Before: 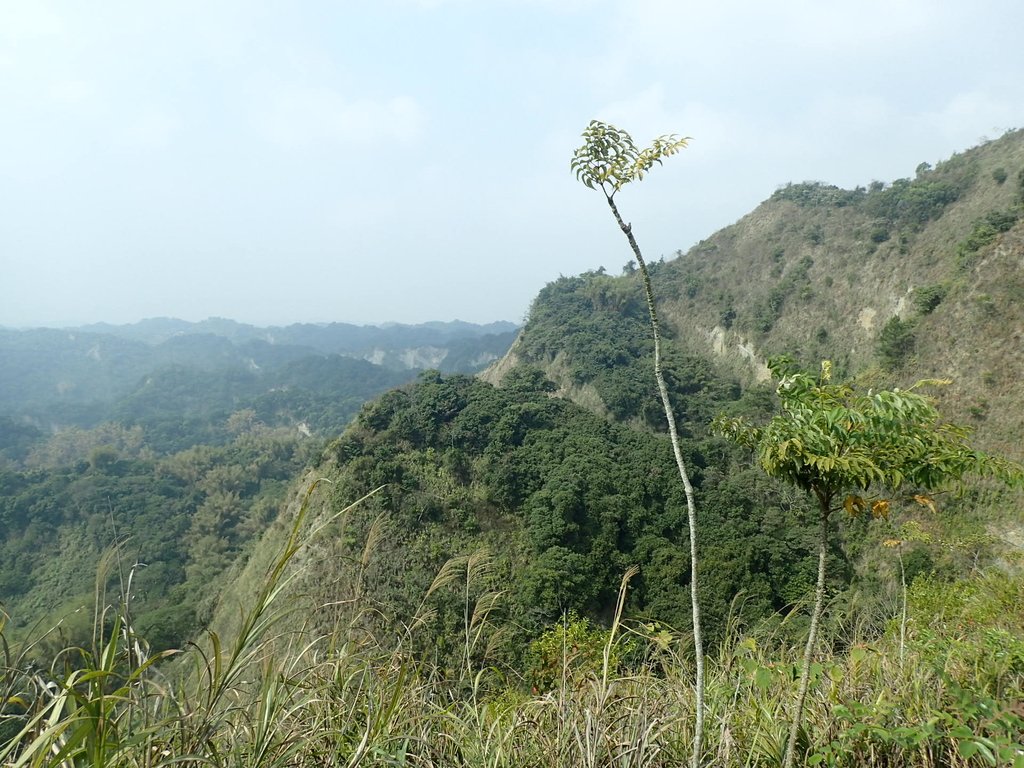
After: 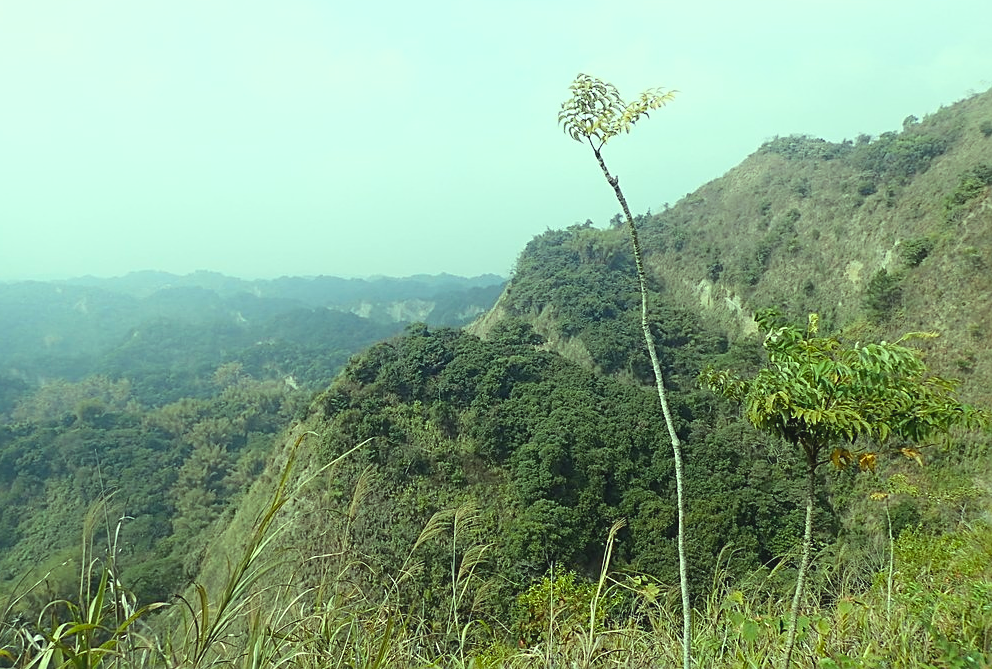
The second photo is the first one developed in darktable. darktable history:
shadows and highlights: shadows -23.02, highlights 45.92, soften with gaussian
crop: left 1.357%, top 6.126%, right 1.756%, bottom 6.645%
color balance rgb: highlights gain › luminance 15.21%, highlights gain › chroma 6.961%, highlights gain › hue 124.55°, global offset › luminance 0.49%, perceptual saturation grading › global saturation 6.852%, perceptual saturation grading › shadows 2.973%, contrast -9.661%
sharpen: on, module defaults
